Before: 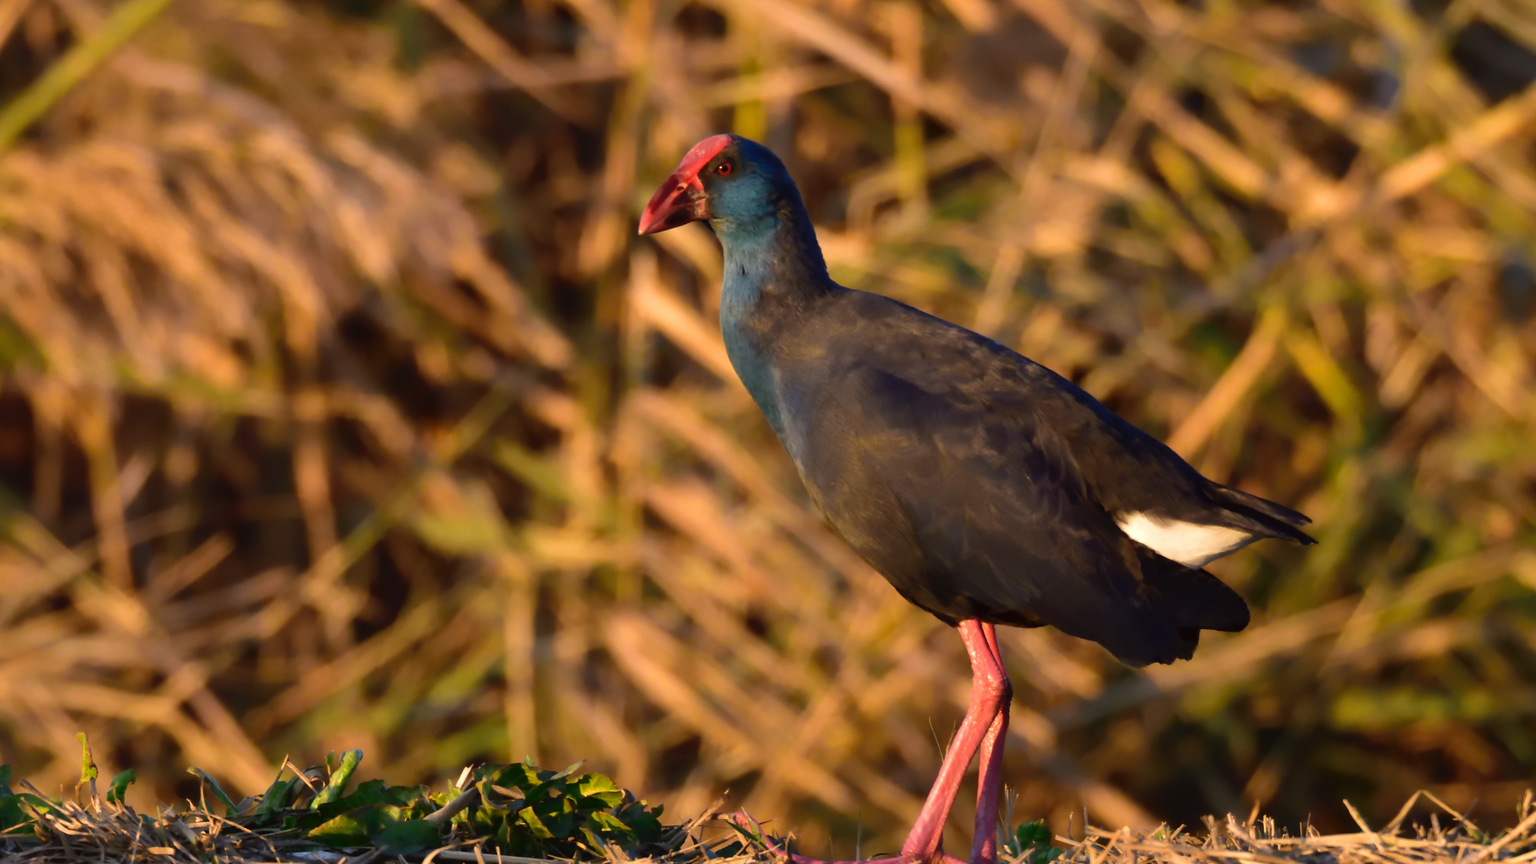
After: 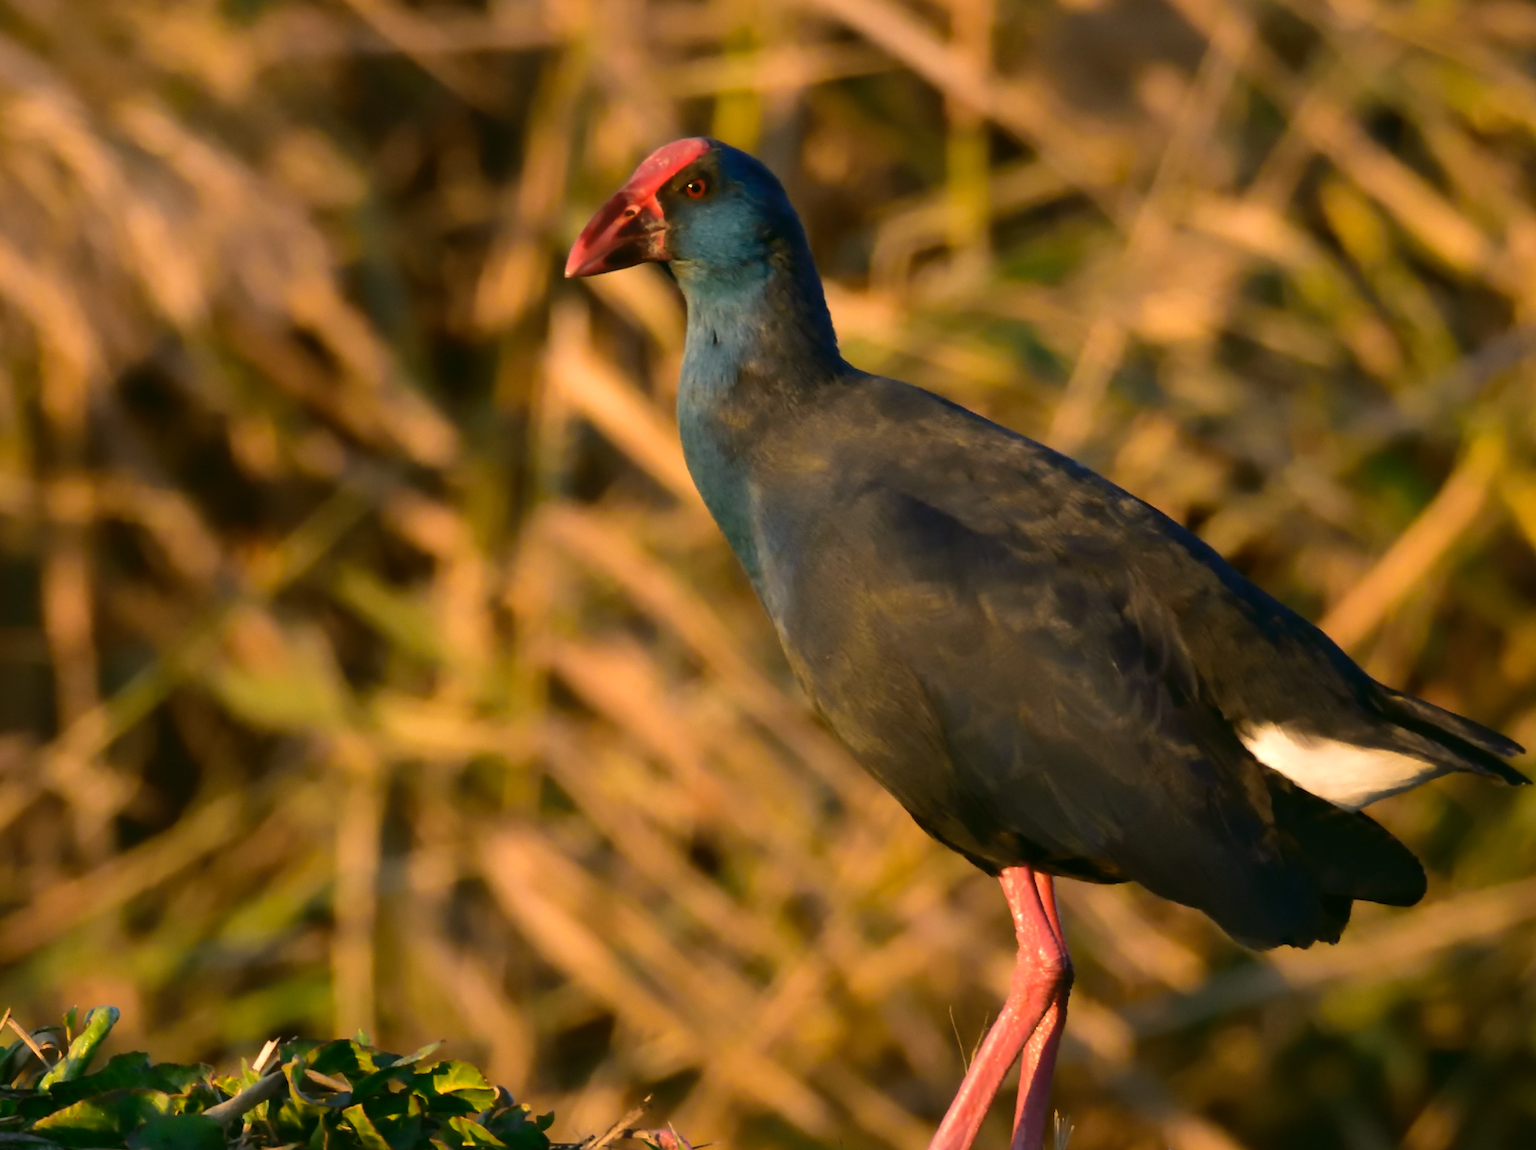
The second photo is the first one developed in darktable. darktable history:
shadows and highlights: shadows 10.35, white point adjustment 0.878, highlights -40.36
crop and rotate: angle -3.21°, left 13.997%, top 0.028%, right 10.965%, bottom 0.038%
color correction: highlights a* 4.06, highlights b* 4.97, shadows a* -6.82, shadows b* 4.97
